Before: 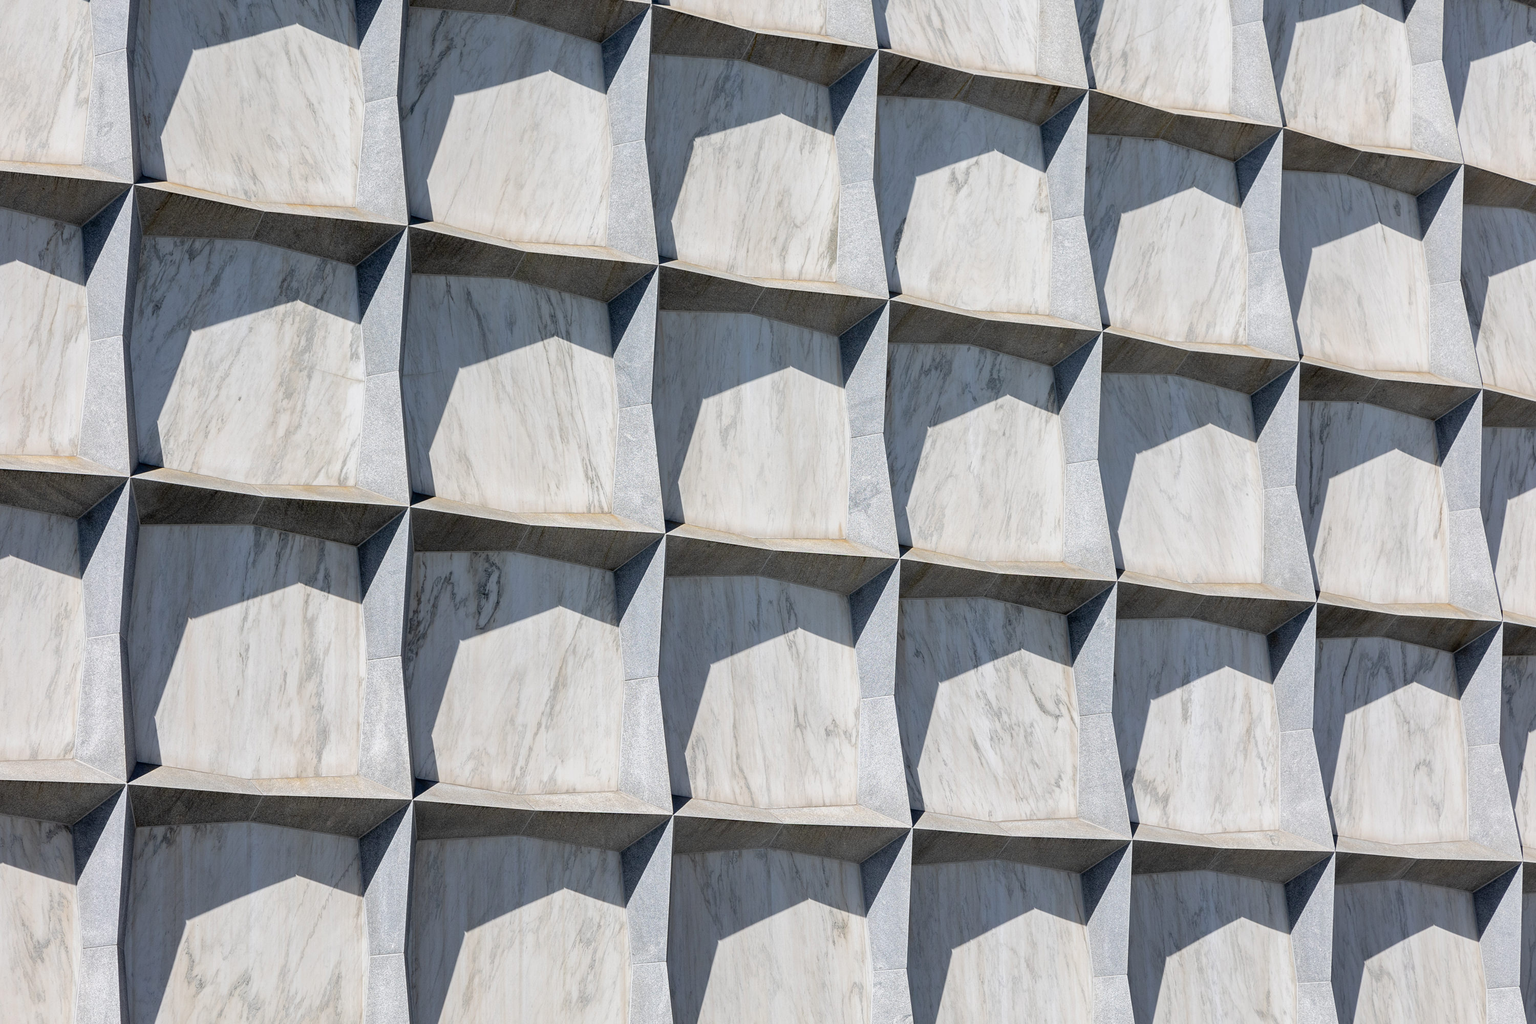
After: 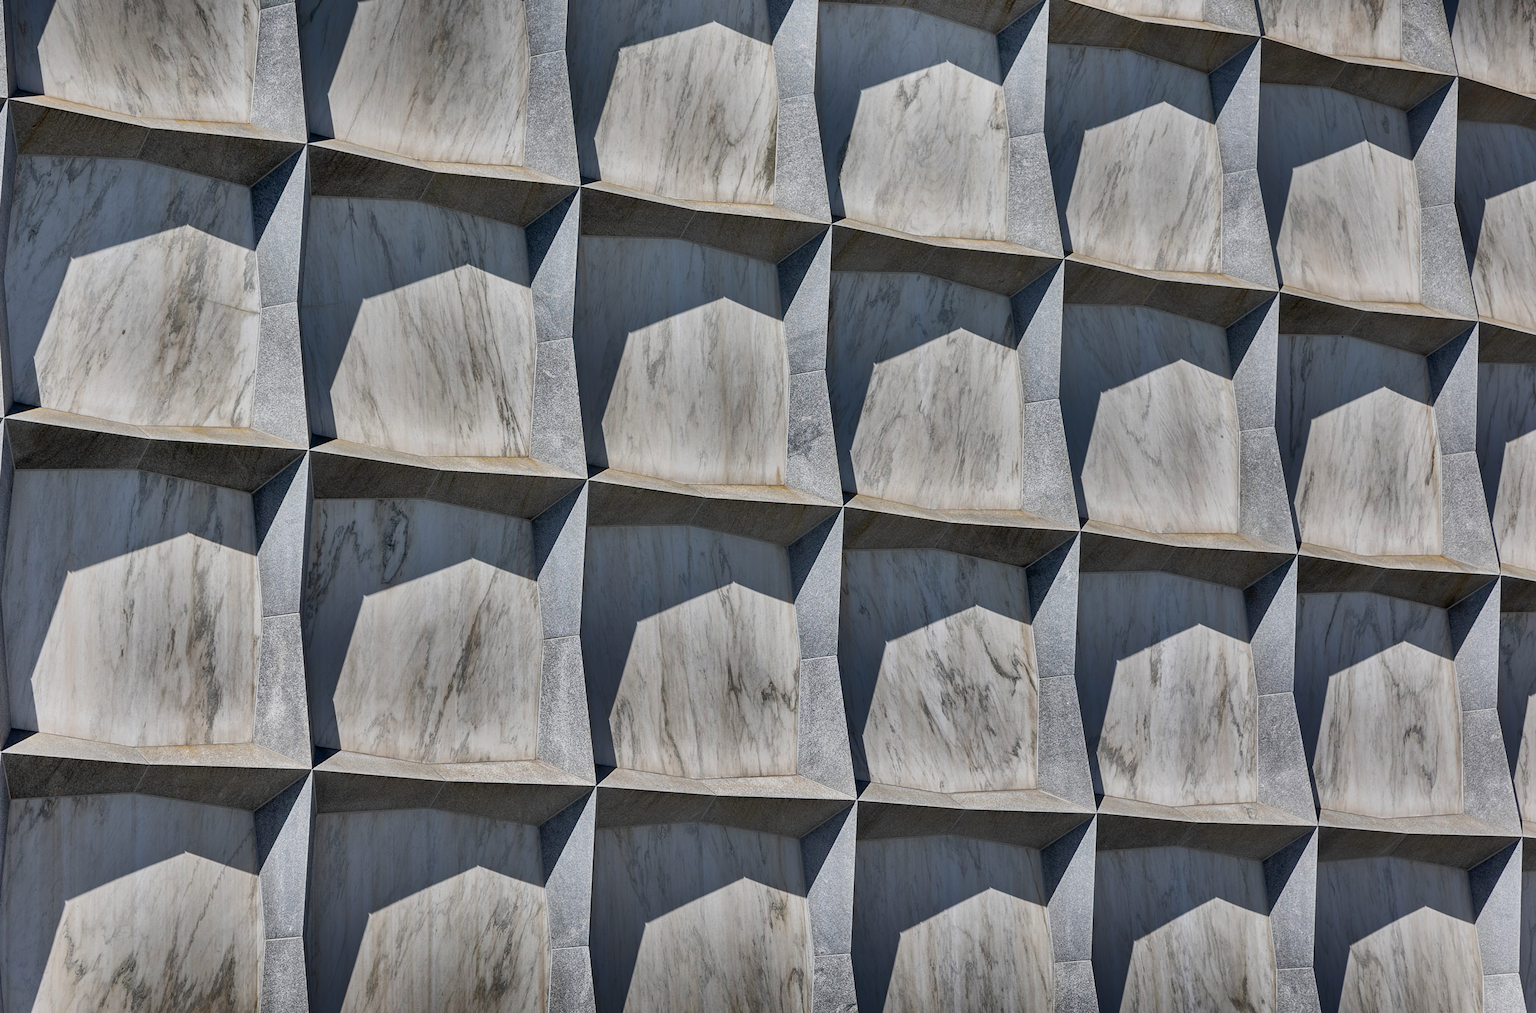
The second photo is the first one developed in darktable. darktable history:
crop and rotate: left 8.262%, top 9.226%
shadows and highlights: radius 123.98, shadows 100, white point adjustment -3, highlights -100, highlights color adjustment 89.84%, soften with gaussian
